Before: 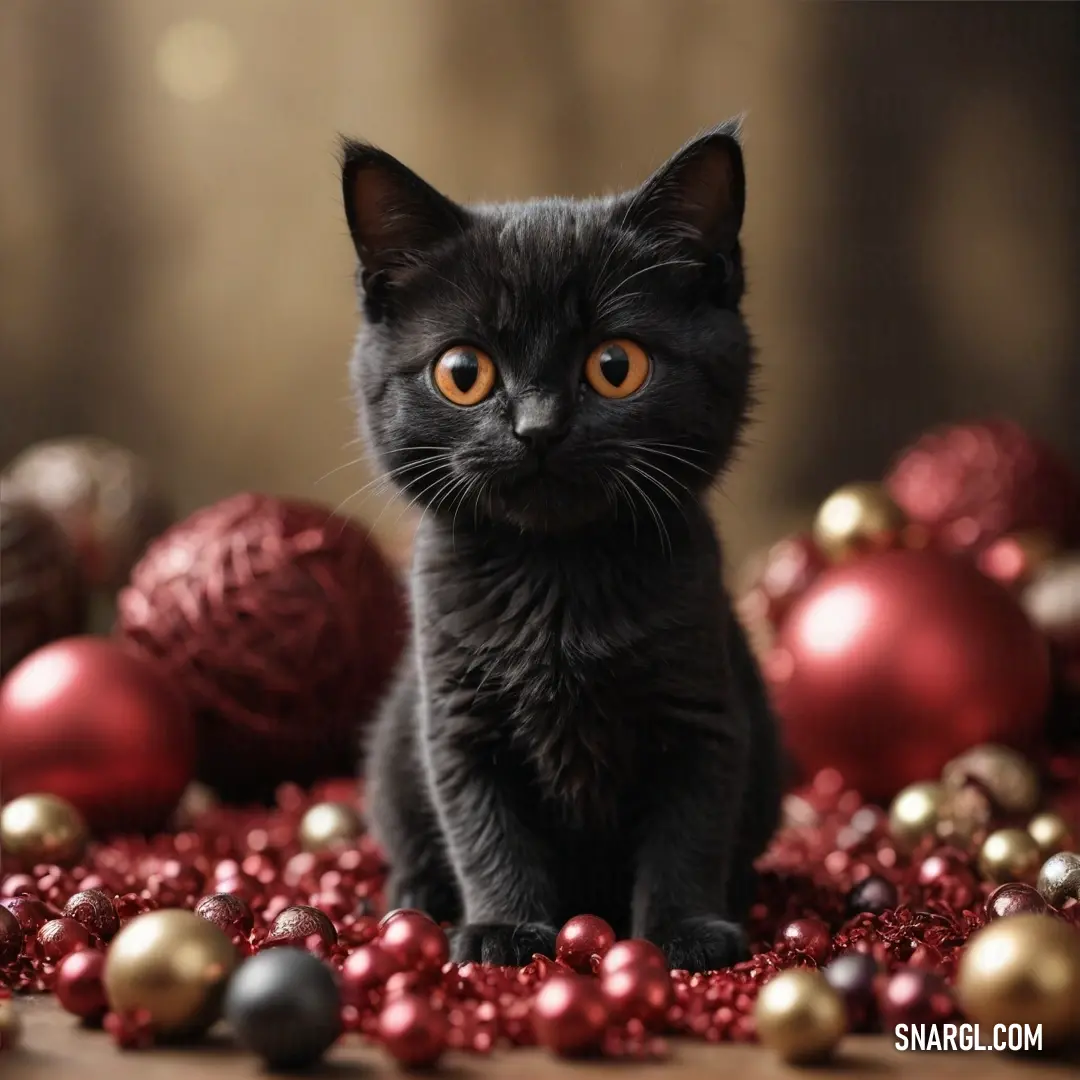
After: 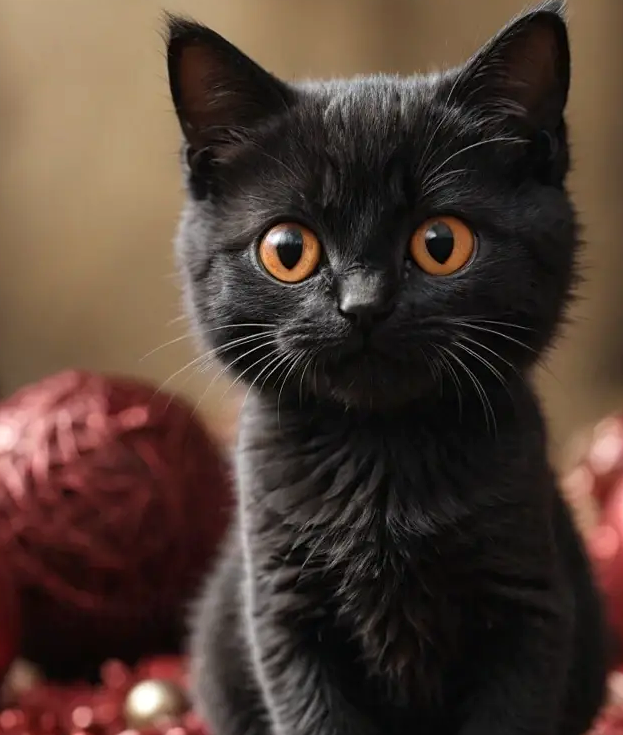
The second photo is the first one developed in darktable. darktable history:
crop: left 16.212%, top 11.394%, right 26.092%, bottom 20.513%
exposure: exposure 0.202 EV, compensate exposure bias true, compensate highlight preservation false
sharpen: amount 0.203
